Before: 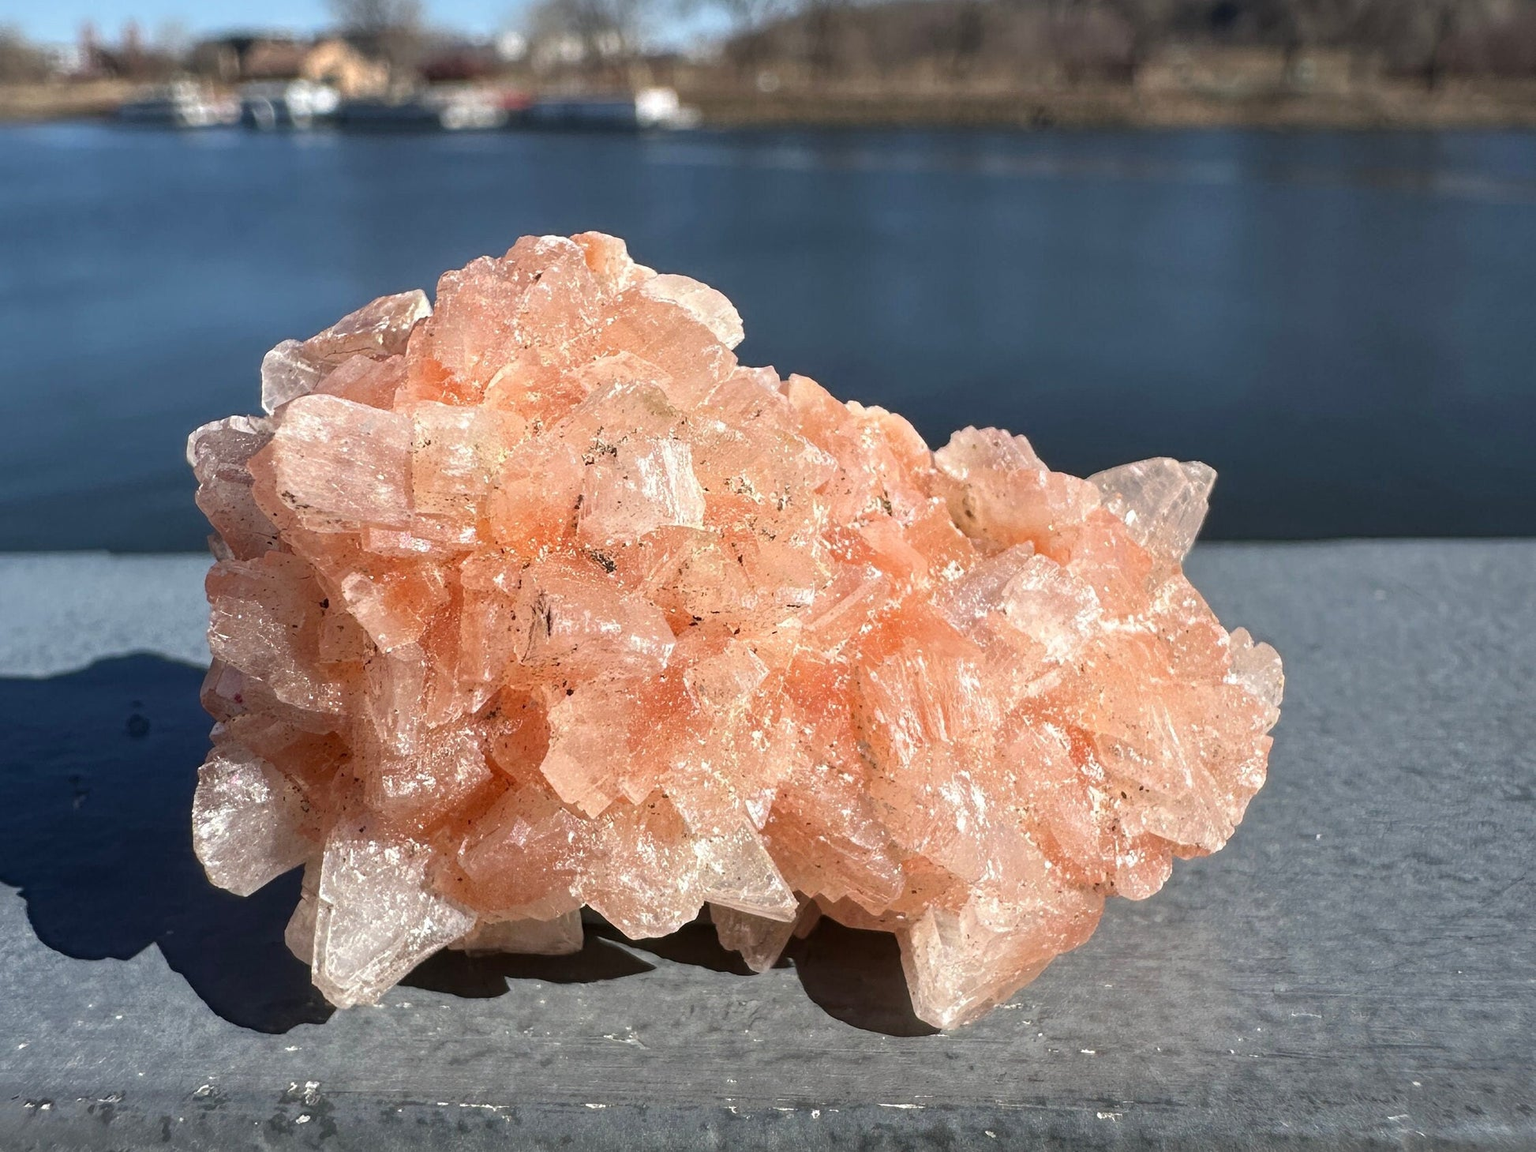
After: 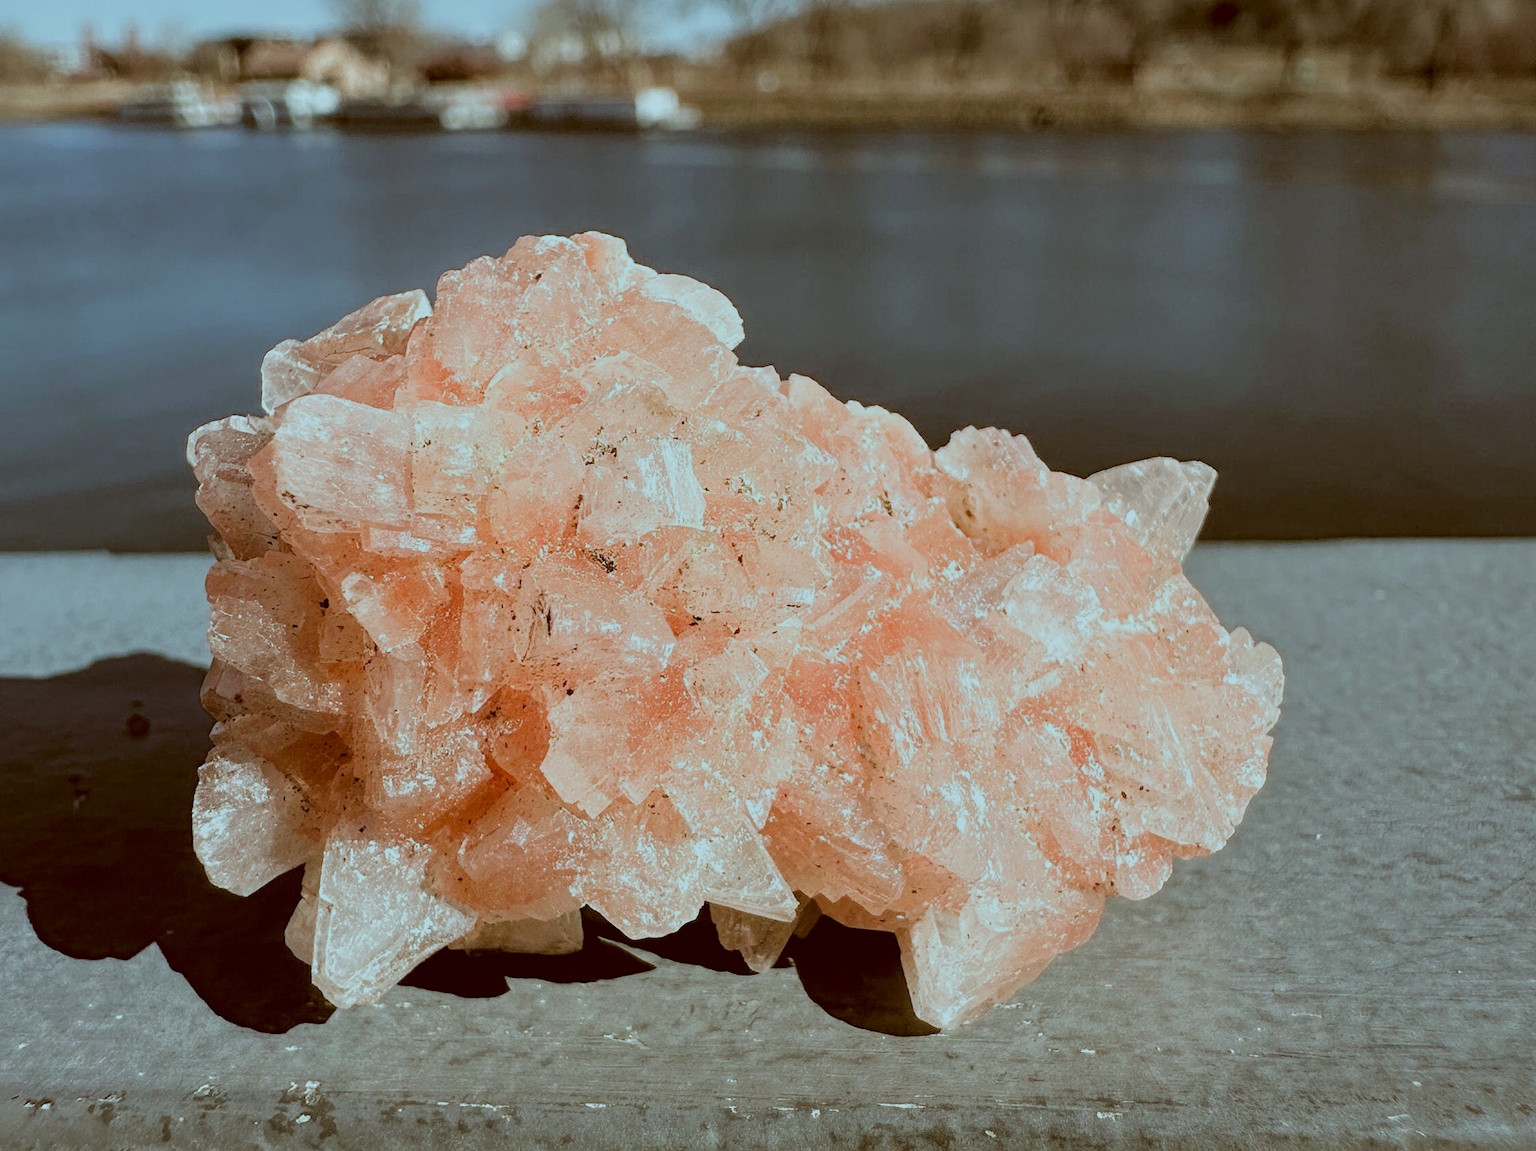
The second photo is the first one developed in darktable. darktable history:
filmic rgb: black relative exposure -4.09 EV, white relative exposure 5.16 EV, threshold 5.95 EV, hardness 2.1, contrast 1.17, preserve chrominance RGB euclidean norm (legacy), color science v4 (2020), enable highlight reconstruction true
shadows and highlights: radius 125.27, shadows 21.11, highlights -21.79, low approximation 0.01
color correction: highlights a* -14.73, highlights b* -16.46, shadows a* 10.59, shadows b* 29.67
